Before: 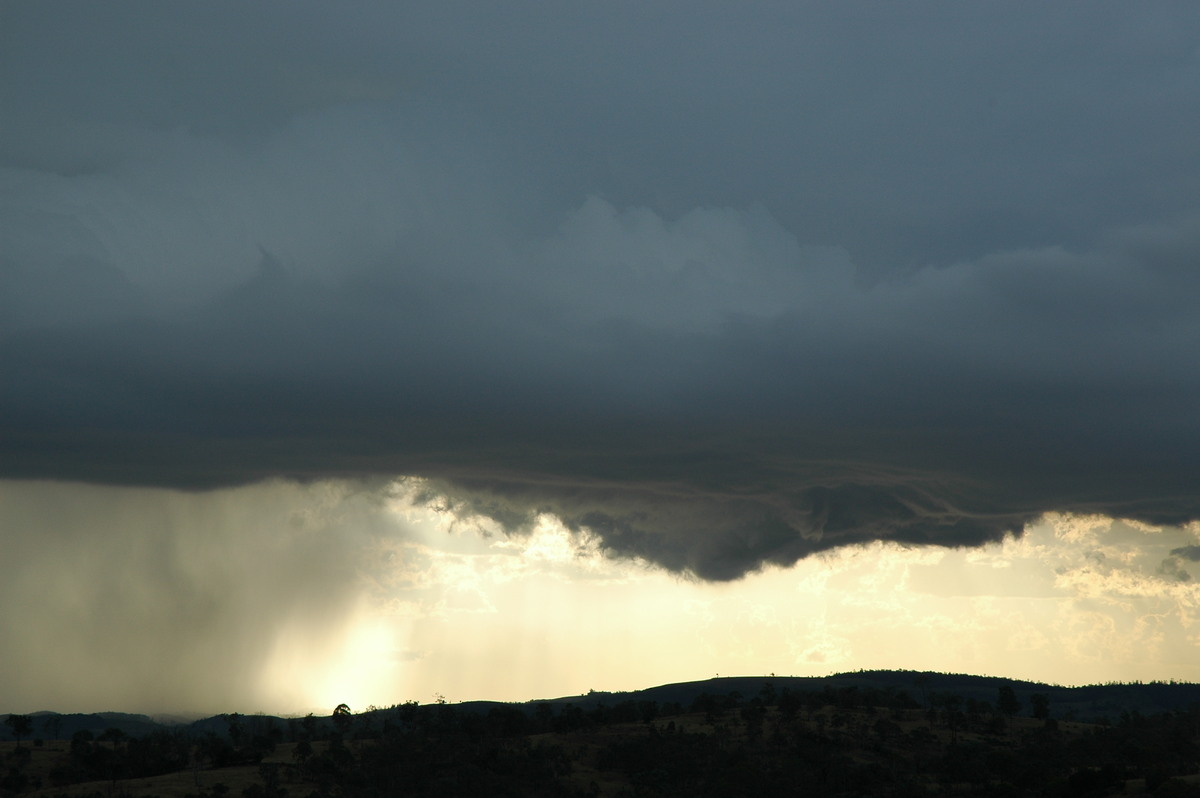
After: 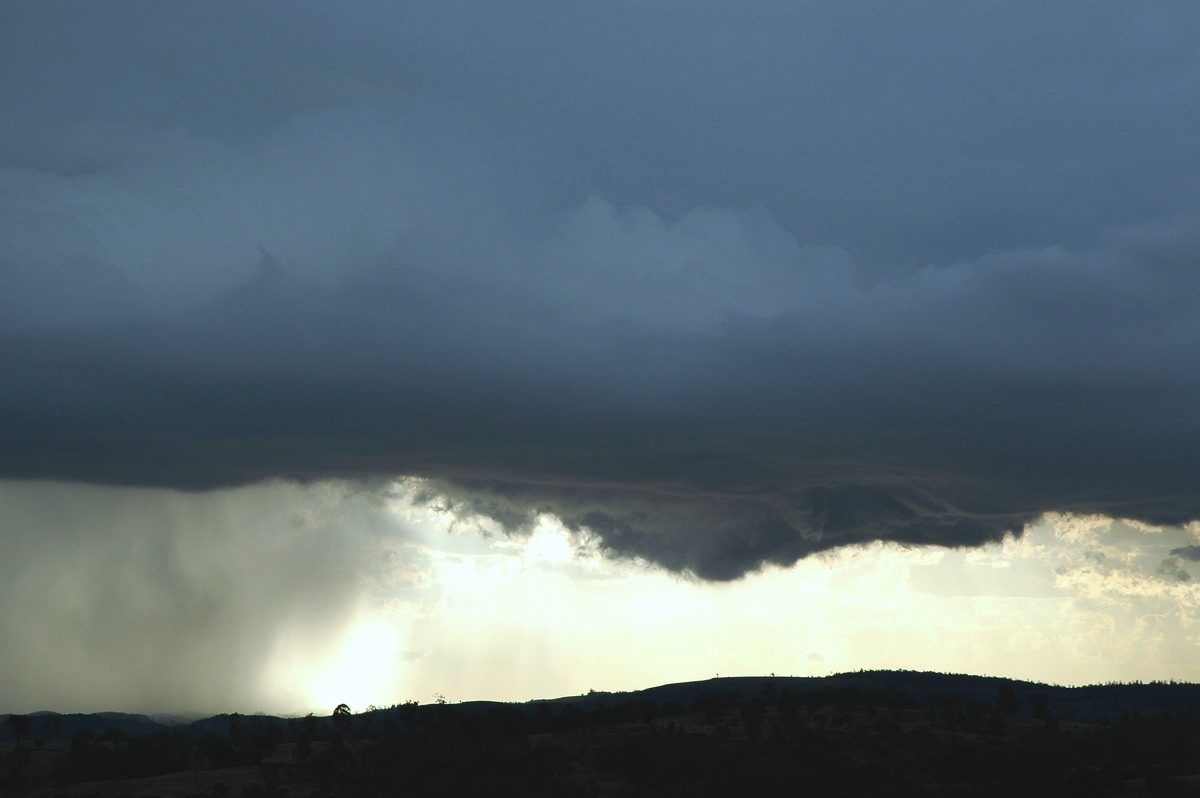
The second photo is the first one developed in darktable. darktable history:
color balance: input saturation 99%
white balance: red 0.931, blue 1.11
tone equalizer: -8 EV -0.417 EV, -7 EV -0.389 EV, -6 EV -0.333 EV, -5 EV -0.222 EV, -3 EV 0.222 EV, -2 EV 0.333 EV, -1 EV 0.389 EV, +0 EV 0.417 EV, edges refinement/feathering 500, mask exposure compensation -1.57 EV, preserve details no
contrast brightness saturation: contrast -0.11
